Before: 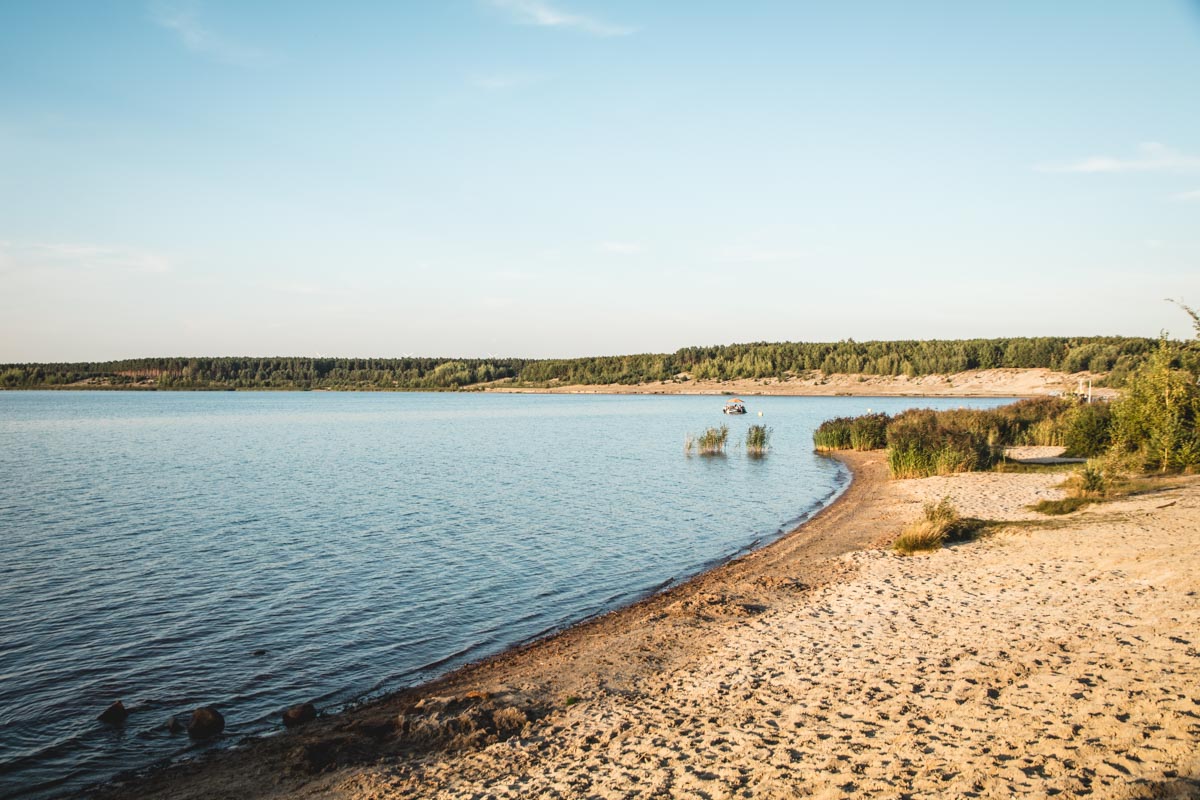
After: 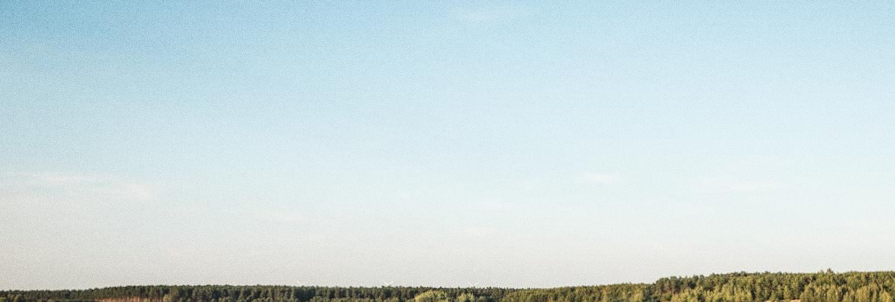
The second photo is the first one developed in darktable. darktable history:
crop: left 0.579%, top 7.627%, right 23.167%, bottom 54.275%
grain: coarseness 0.09 ISO
rotate and perspective: rotation 0.226°, lens shift (vertical) -0.042, crop left 0.023, crop right 0.982, crop top 0.006, crop bottom 0.994
